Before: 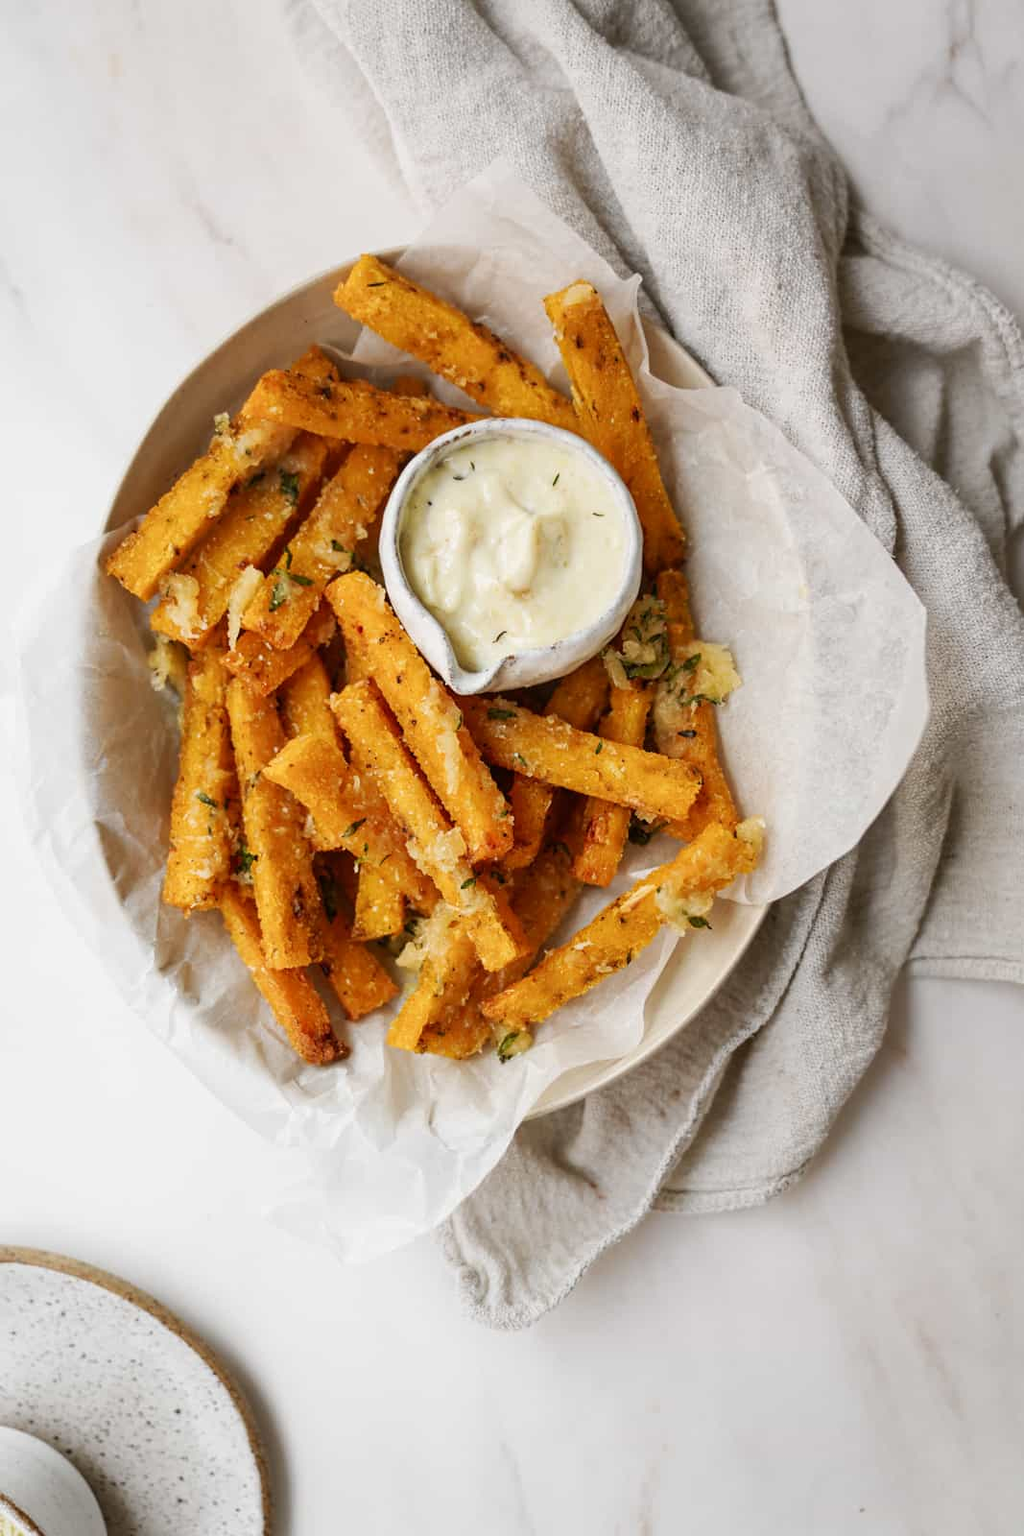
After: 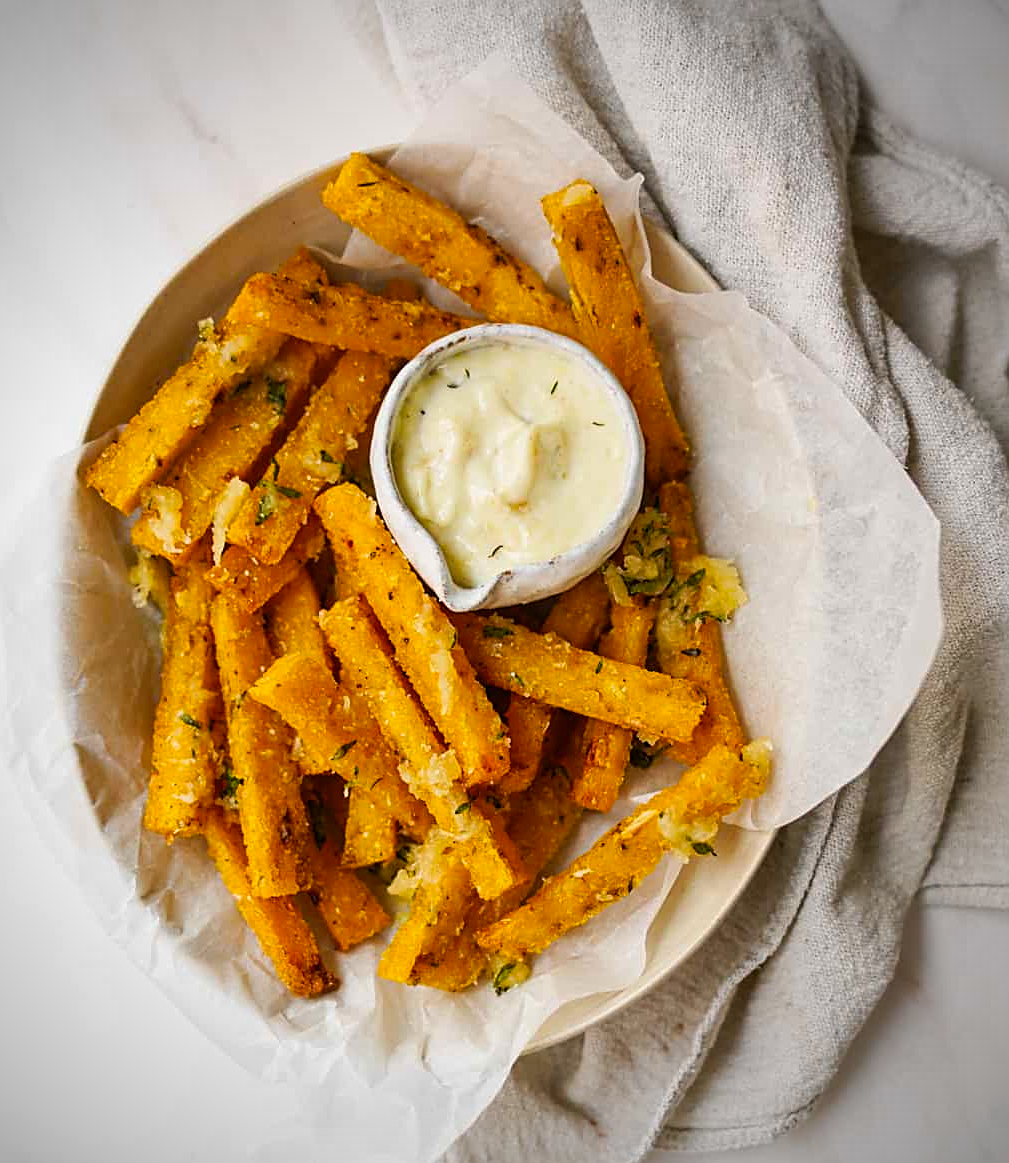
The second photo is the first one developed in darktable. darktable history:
sharpen: on, module defaults
color balance rgb: shadows lift › chroma 2.065%, shadows lift › hue 250.64°, linear chroma grading › global chroma -0.641%, perceptual saturation grading › global saturation -0.031%, global vibrance 50.428%
crop: left 2.403%, top 7.053%, right 3.032%, bottom 20.257%
vignetting: unbound false
